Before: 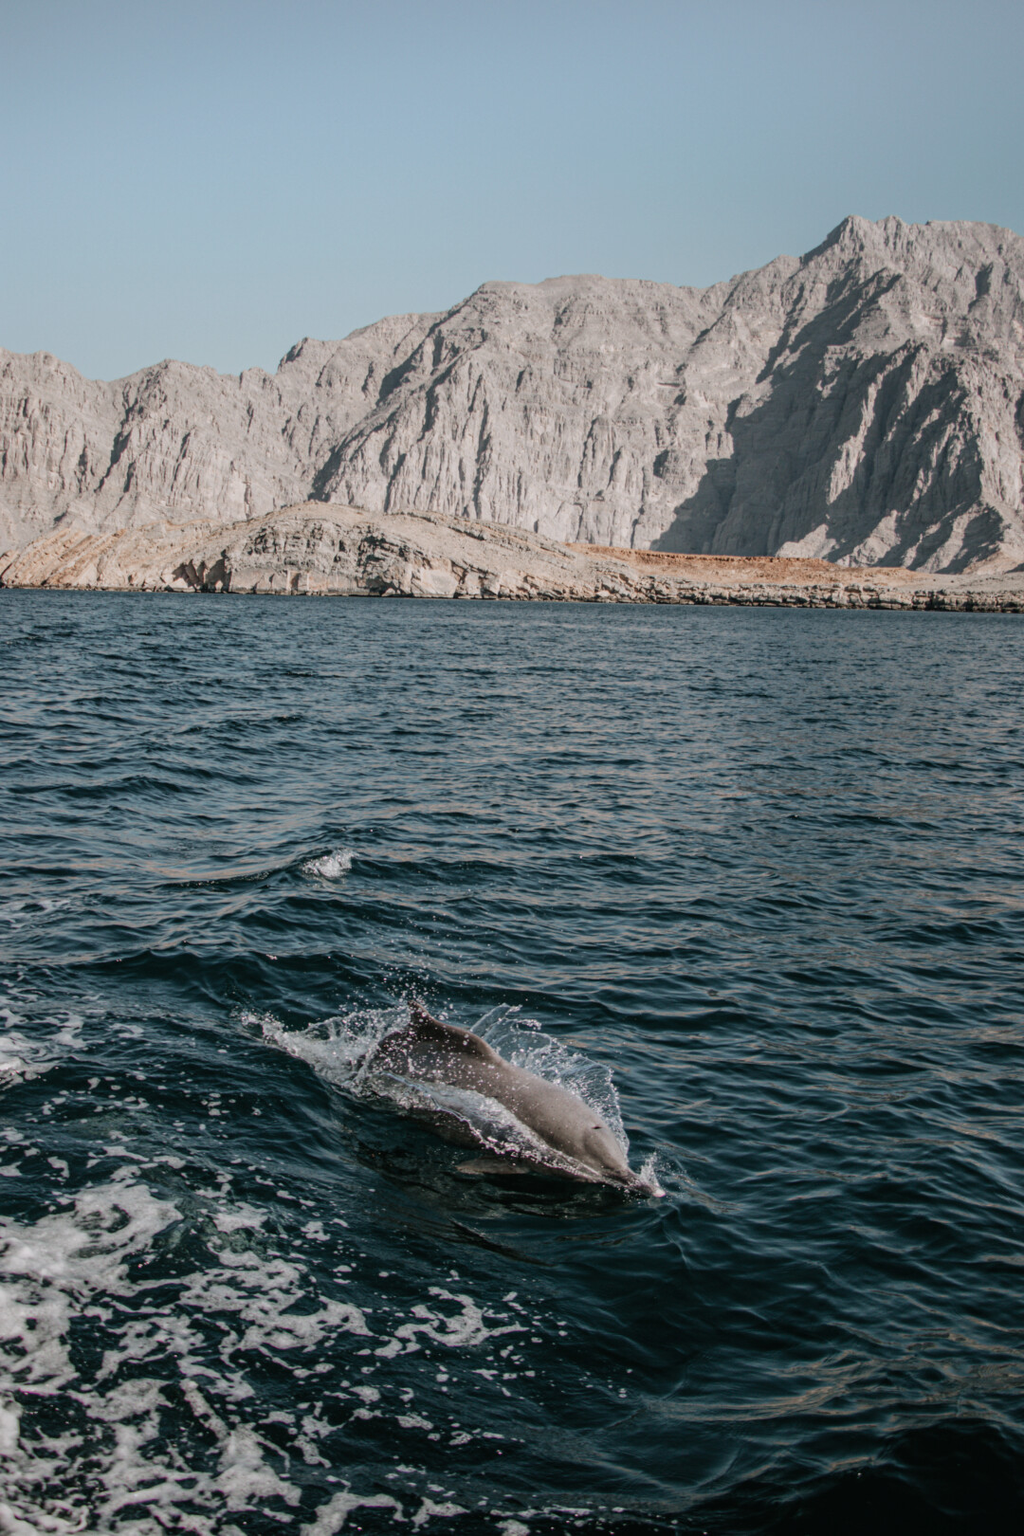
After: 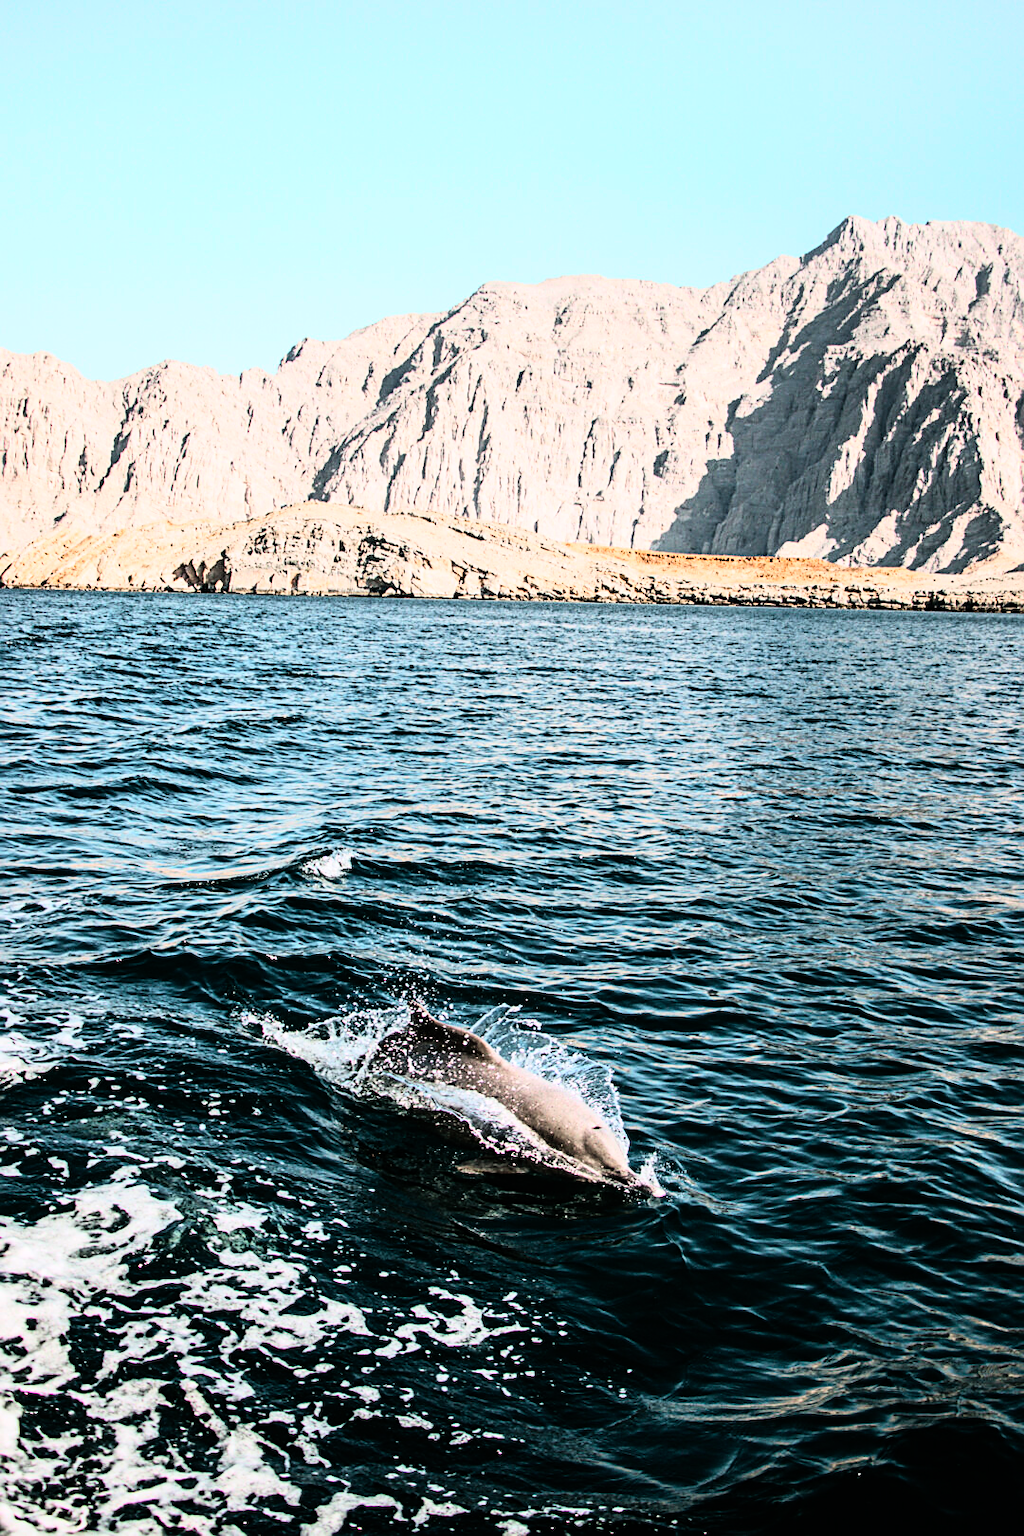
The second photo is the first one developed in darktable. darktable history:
exposure: exposure 0.2 EV, compensate highlight preservation false
sharpen: on, module defaults
color balance rgb: linear chroma grading › global chroma 15%, perceptual saturation grading › global saturation 30%
rgb curve: curves: ch0 [(0, 0) (0.21, 0.15) (0.24, 0.21) (0.5, 0.75) (0.75, 0.96) (0.89, 0.99) (1, 1)]; ch1 [(0, 0.02) (0.21, 0.13) (0.25, 0.2) (0.5, 0.67) (0.75, 0.9) (0.89, 0.97) (1, 1)]; ch2 [(0, 0.02) (0.21, 0.13) (0.25, 0.2) (0.5, 0.67) (0.75, 0.9) (0.89, 0.97) (1, 1)], compensate middle gray true
